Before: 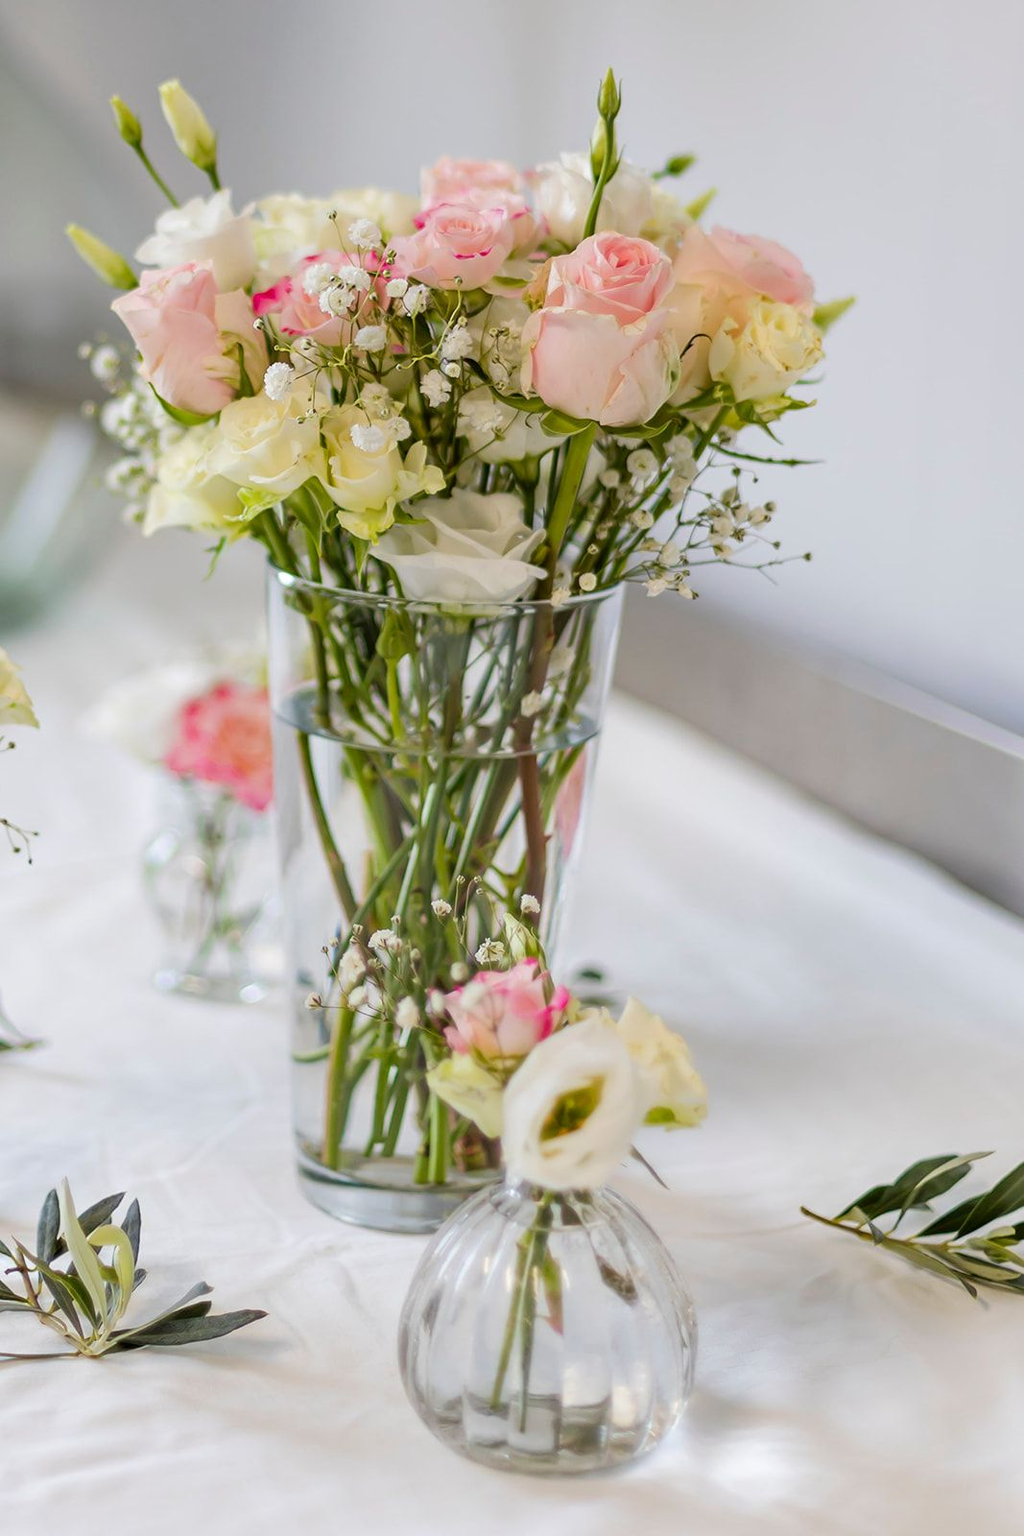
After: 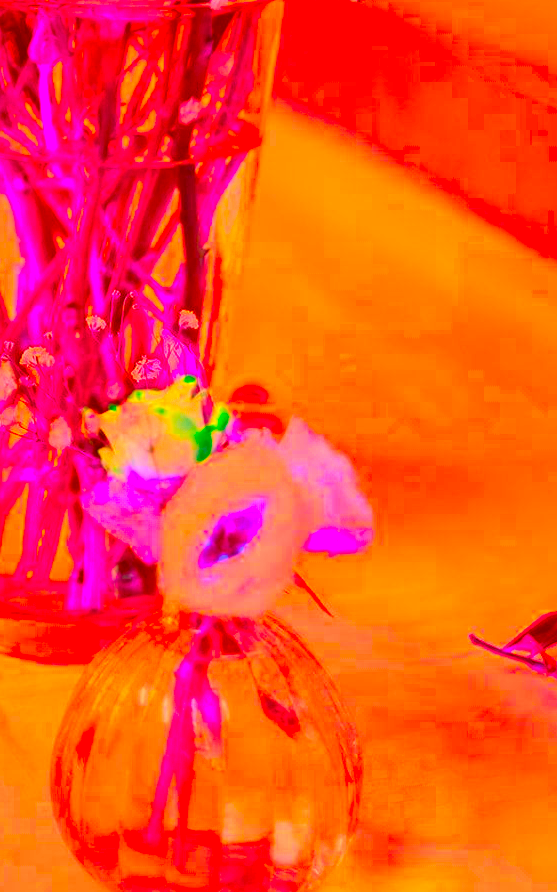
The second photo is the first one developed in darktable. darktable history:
color zones: curves: ch0 [(0, 0.48) (0.209, 0.398) (0.305, 0.332) (0.429, 0.493) (0.571, 0.5) (0.714, 0.5) (0.857, 0.5) (1, 0.48)]; ch1 [(0, 0.736) (0.143, 0.625) (0.225, 0.371) (0.429, 0.256) (0.571, 0.241) (0.714, 0.213) (0.857, 0.48) (1, 0.736)]; ch2 [(0, 0.448) (0.143, 0.498) (0.286, 0.5) (0.429, 0.5) (0.571, 0.5) (0.714, 0.5) (0.857, 0.5) (1, 0.448)], mix -121.62%
local contrast: mode bilateral grid, contrast 20, coarseness 50, detail 119%, midtone range 0.2
contrast brightness saturation: contrast 0.082, saturation 0.199
exposure: exposure 0.086 EV, compensate highlight preservation false
tone equalizer: -8 EV -0.428 EV, -7 EV -0.386 EV, -6 EV -0.367 EV, -5 EV -0.24 EV, -3 EV 0.229 EV, -2 EV 0.34 EV, -1 EV 0.372 EV, +0 EV 0.394 EV, edges refinement/feathering 500, mask exposure compensation -1.57 EV, preserve details no
crop: left 34.168%, top 38.918%, right 13.599%, bottom 5.277%
color correction: highlights a* -39.44, highlights b* -39.75, shadows a* -39.4, shadows b* -39.34, saturation -2.99
